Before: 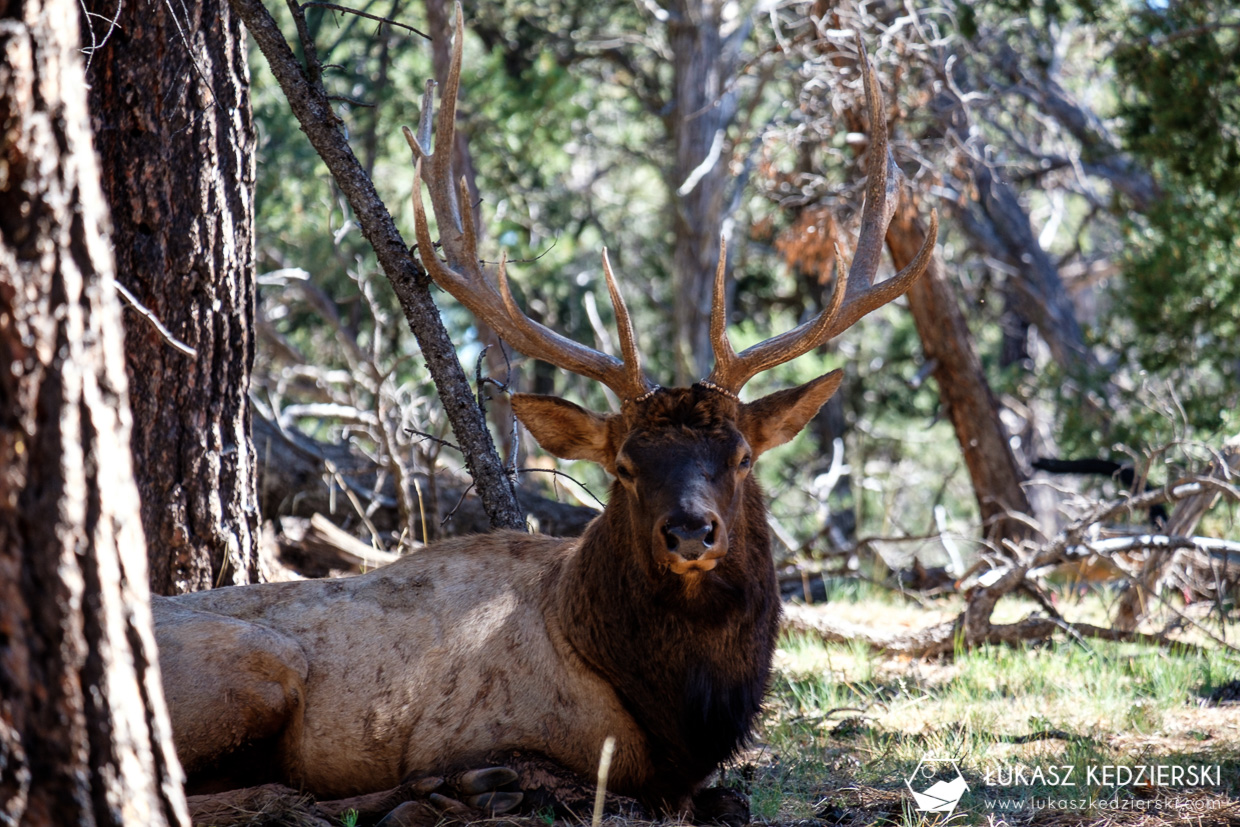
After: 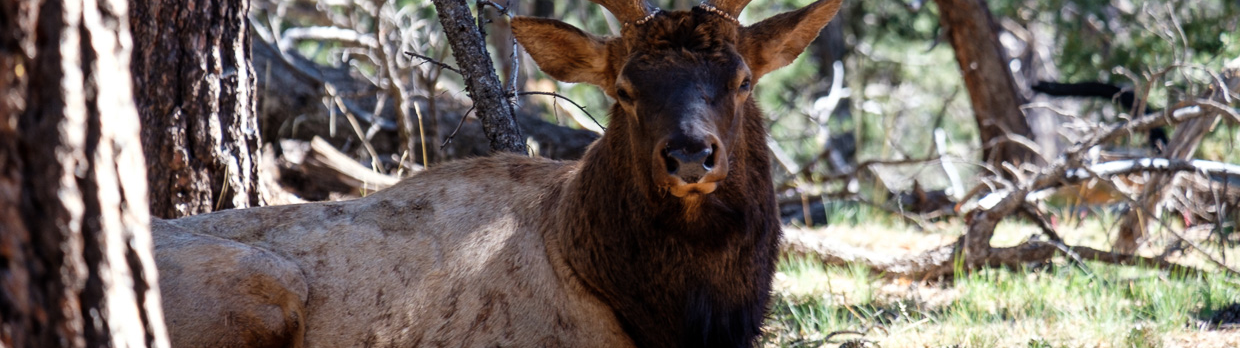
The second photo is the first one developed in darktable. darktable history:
crop: top 45.609%, bottom 12.275%
